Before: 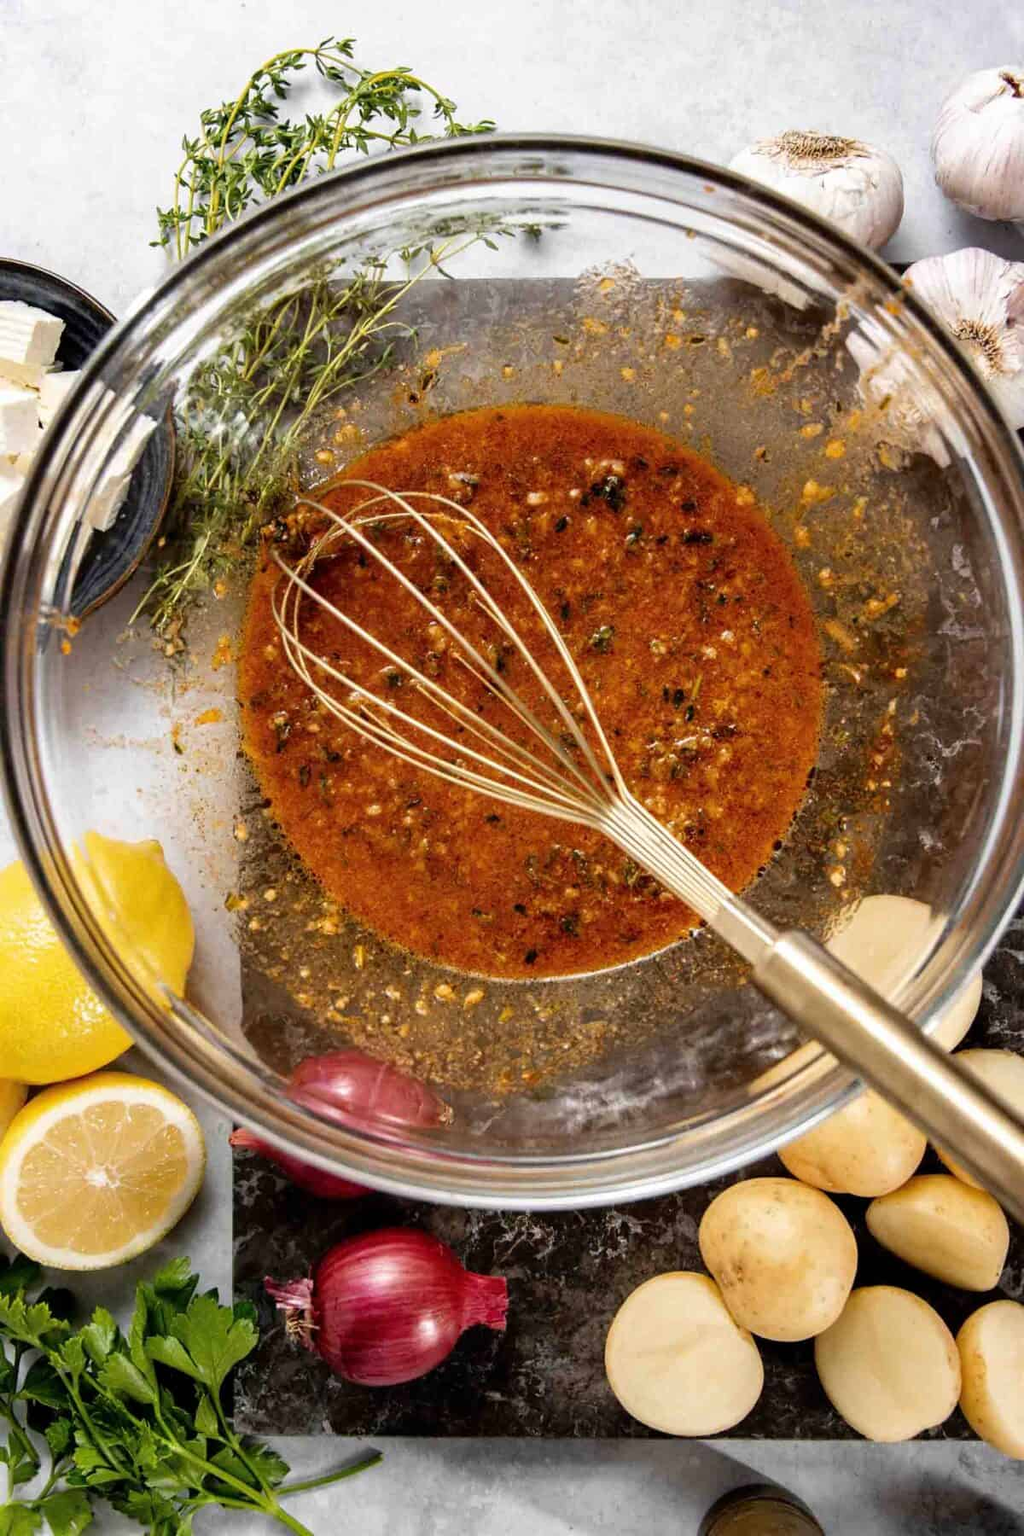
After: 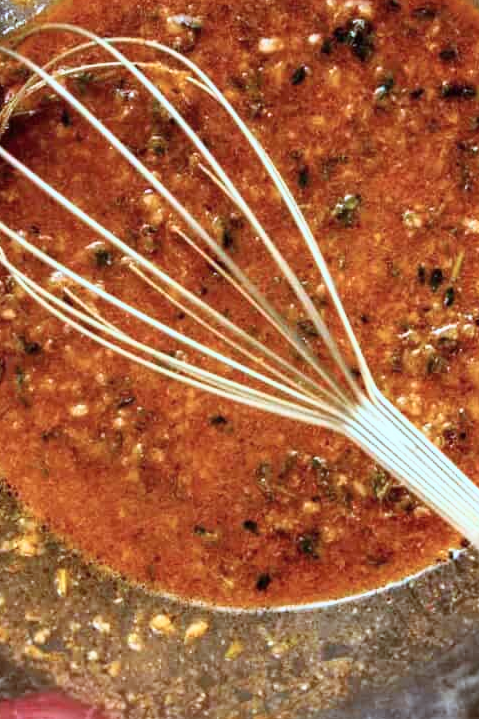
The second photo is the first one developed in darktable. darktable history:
color correction: highlights a* -9.73, highlights b* -21.22
crop: left 30%, top 30%, right 30%, bottom 30%
exposure: exposure -0.157 EV, compensate highlight preservation false
base curve: curves: ch0 [(0, 0) (0.557, 0.834) (1, 1)]
